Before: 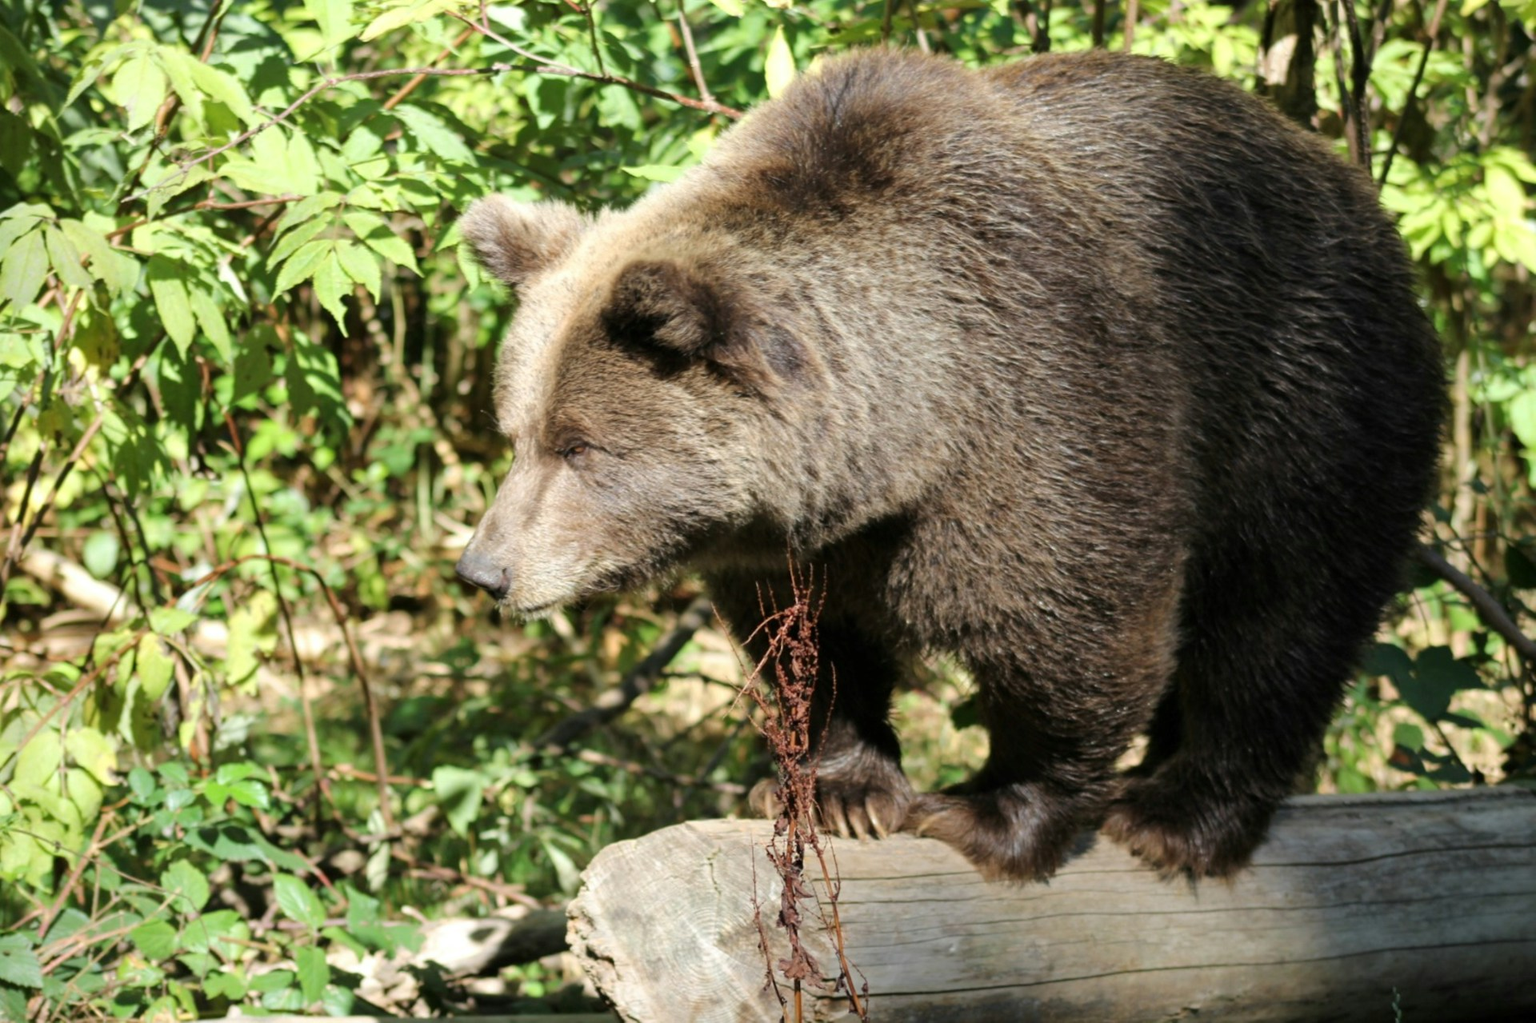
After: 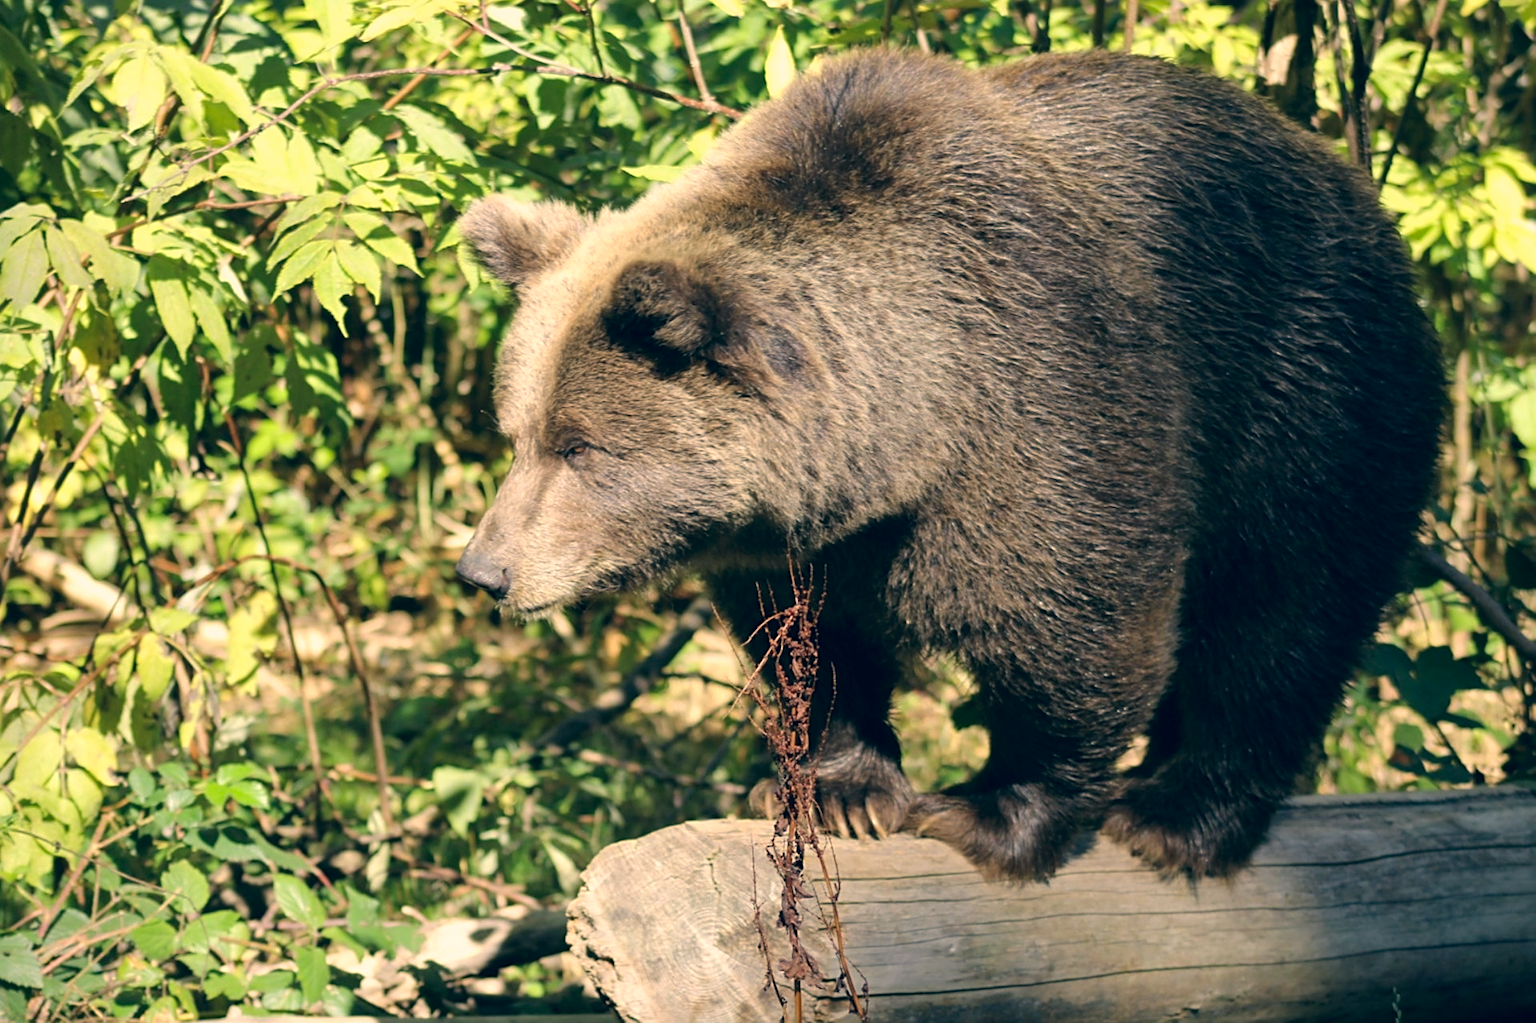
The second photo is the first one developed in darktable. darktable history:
sharpen: on, module defaults
color correction: highlights a* 10.32, highlights b* 14.66, shadows a* -9.59, shadows b* -15.02
